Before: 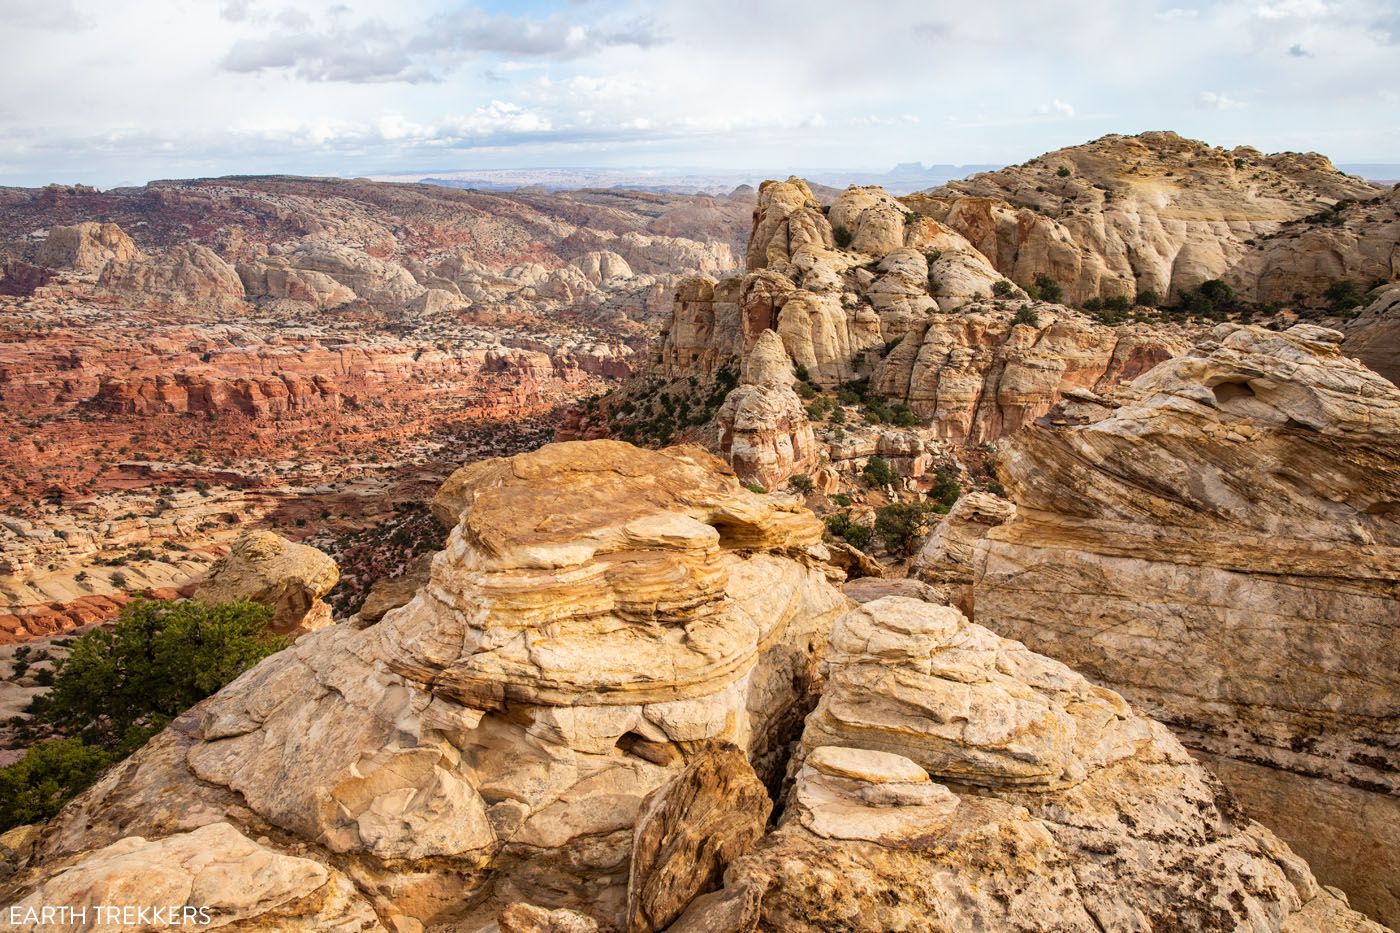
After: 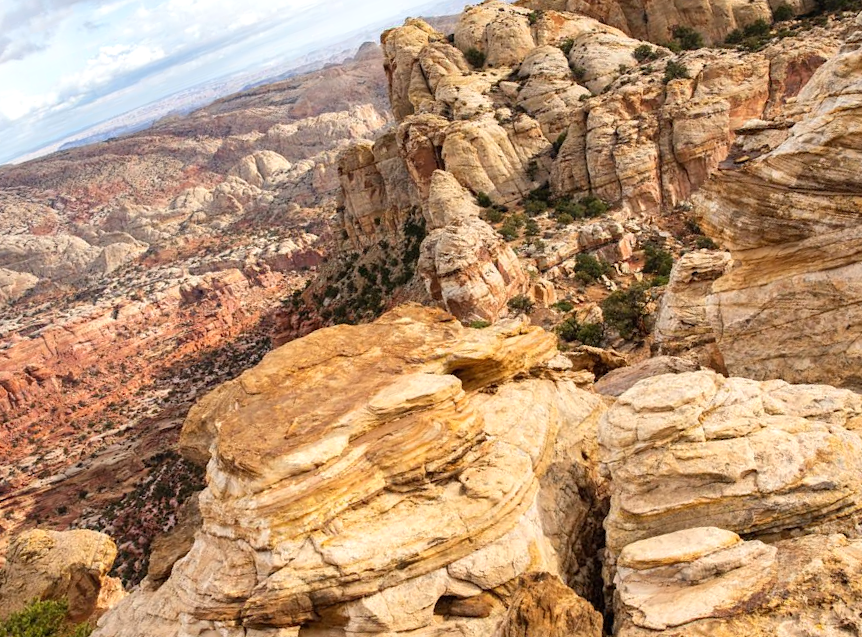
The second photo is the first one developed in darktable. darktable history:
local contrast: mode bilateral grid, contrast 99, coarseness 99, detail 95%, midtone range 0.2
crop and rotate: angle 19.76°, left 6.725%, right 4.019%, bottom 1.066%
exposure: exposure 0.187 EV, compensate exposure bias true, compensate highlight preservation false
